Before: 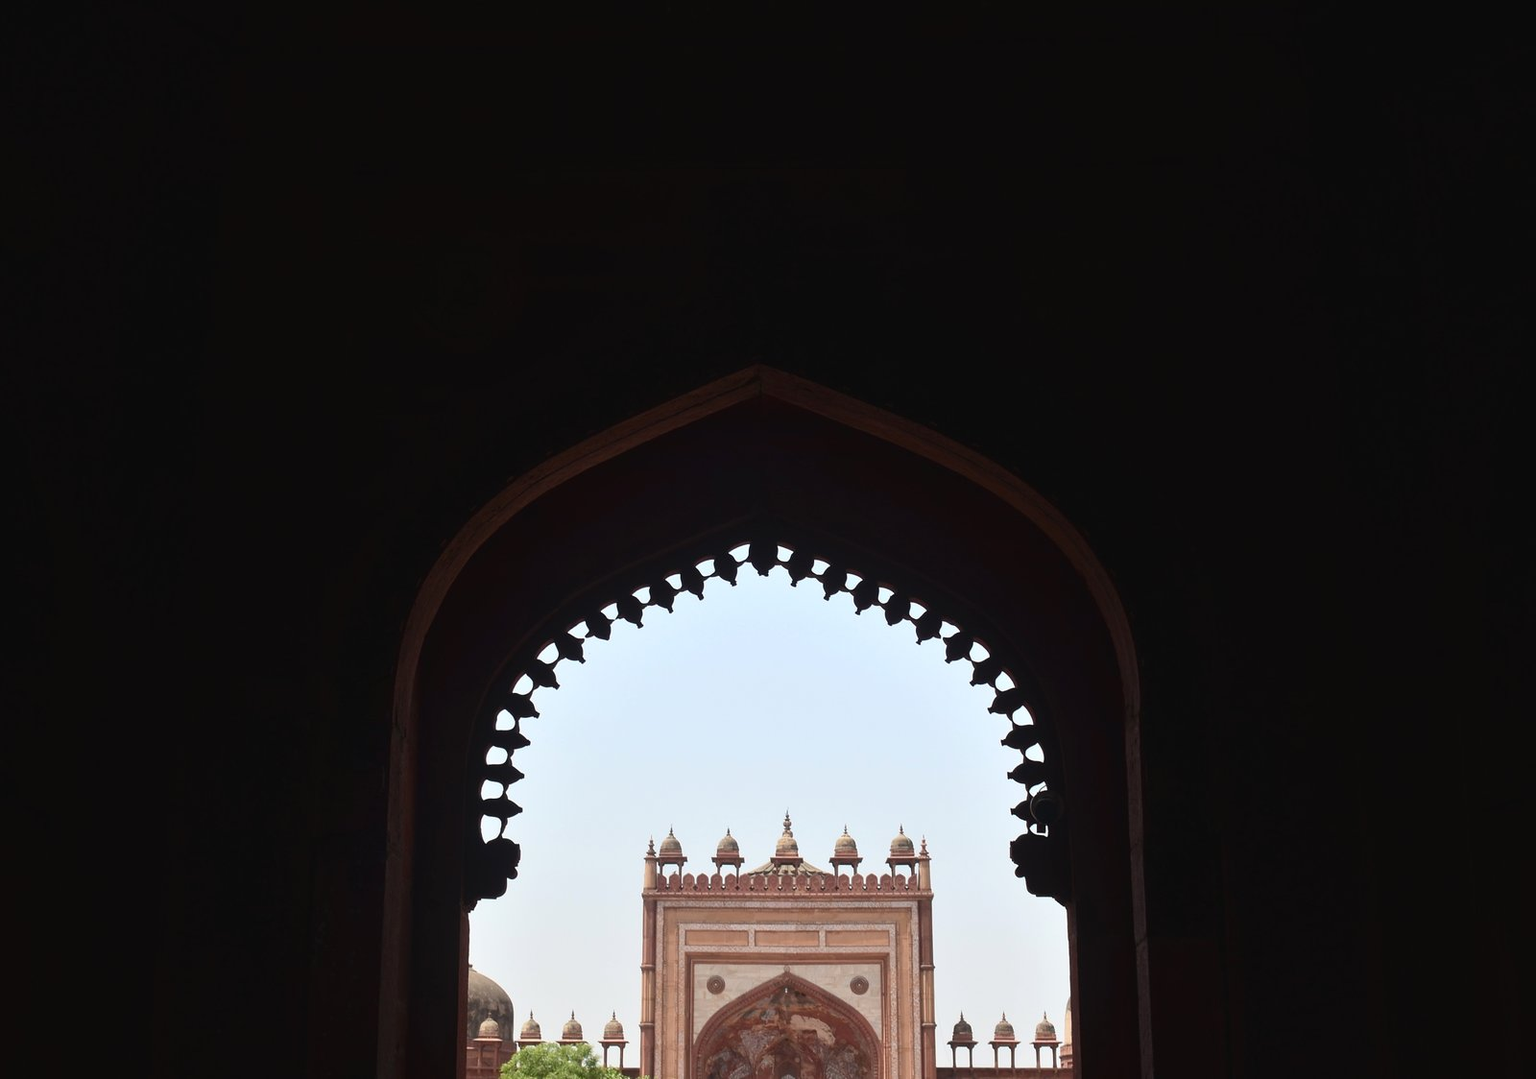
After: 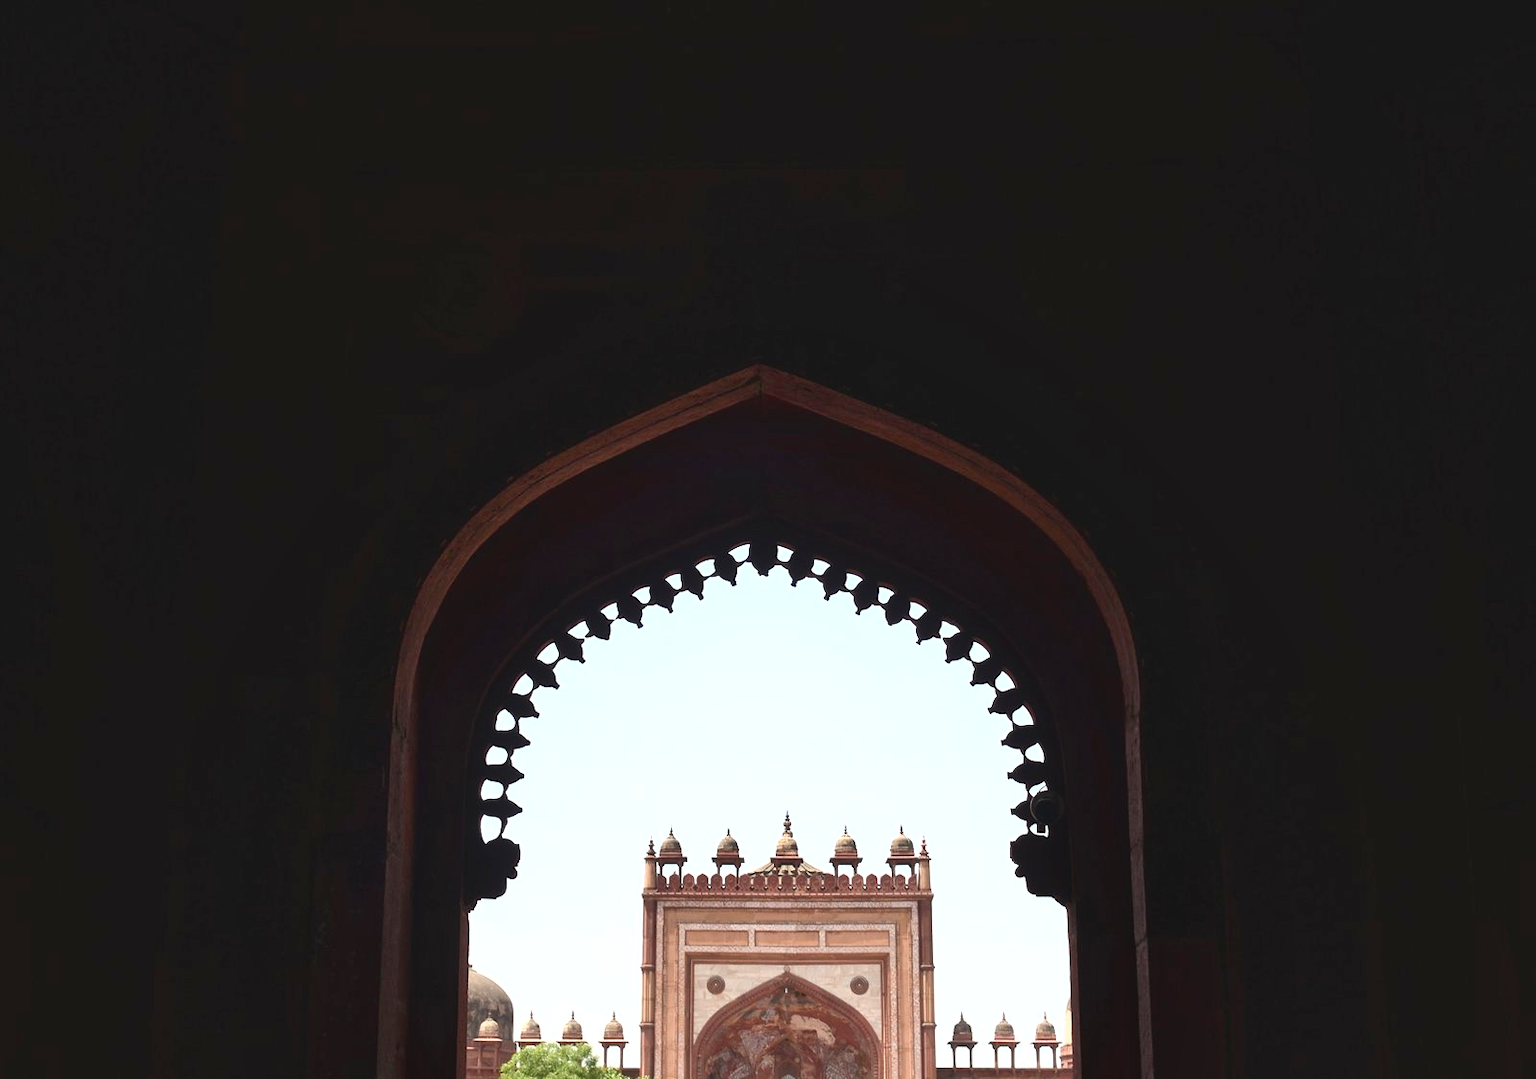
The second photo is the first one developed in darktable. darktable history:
exposure: exposure 0.6 EV, compensate highlight preservation false
shadows and highlights: soften with gaussian
